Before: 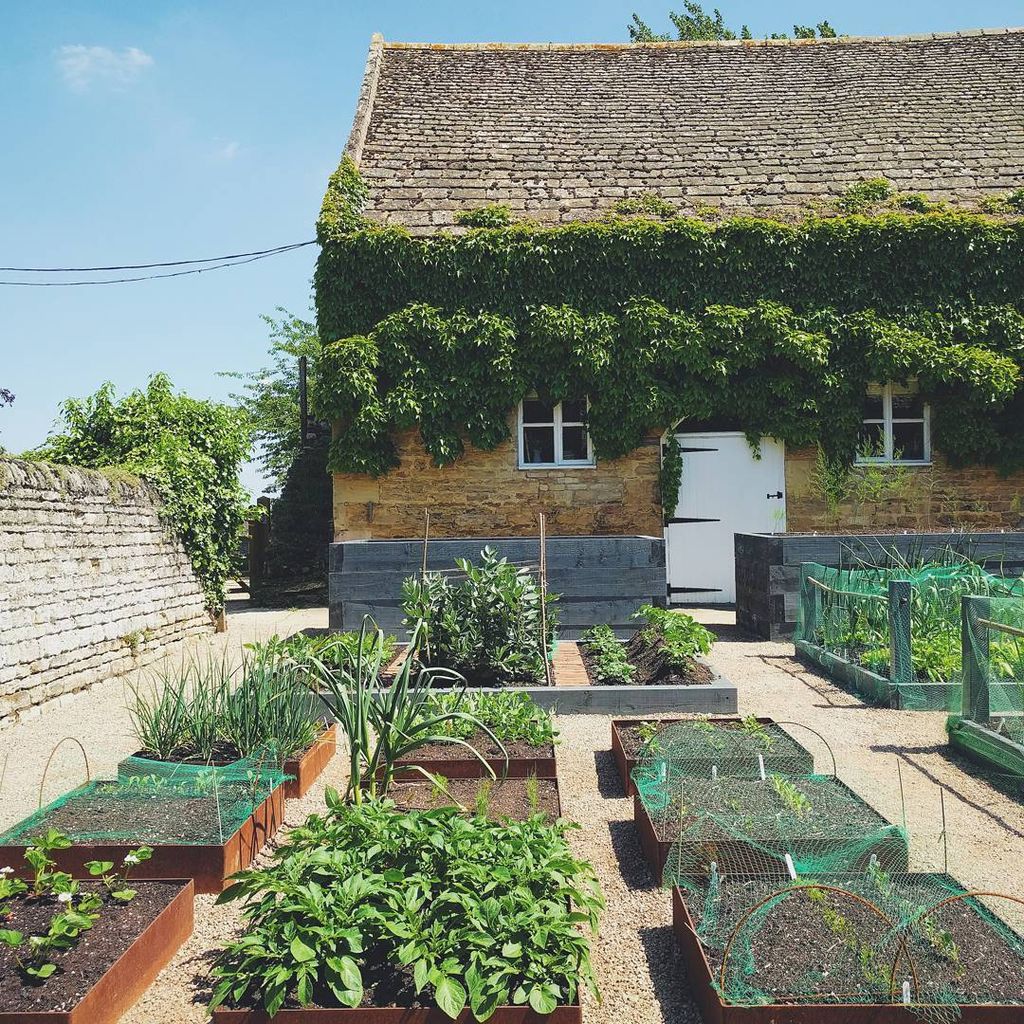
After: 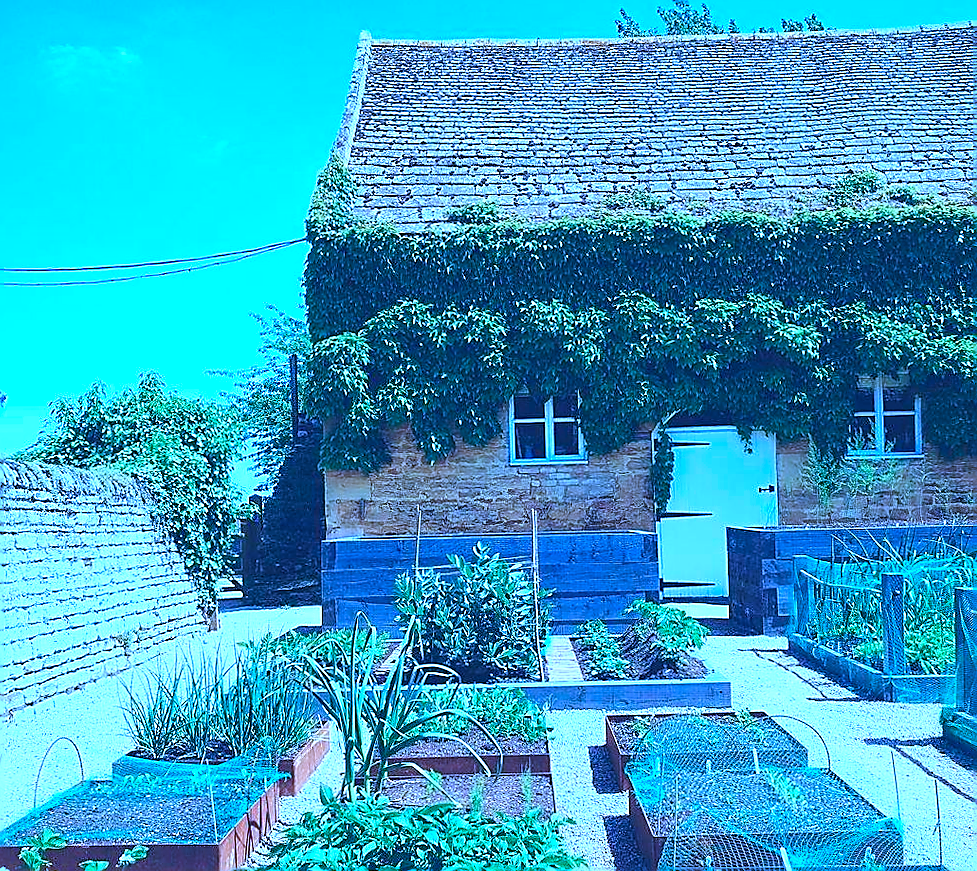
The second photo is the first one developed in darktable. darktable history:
color calibration: illuminant as shot in camera, x 0.484, y 0.43, temperature 2435.85 K
crop and rotate: angle 0.508°, left 0.419%, right 3.282%, bottom 14.17%
sharpen: radius 1.424, amount 1.234, threshold 0.805
exposure: black level correction 0.001, exposure 0.677 EV, compensate exposure bias true, compensate highlight preservation false
